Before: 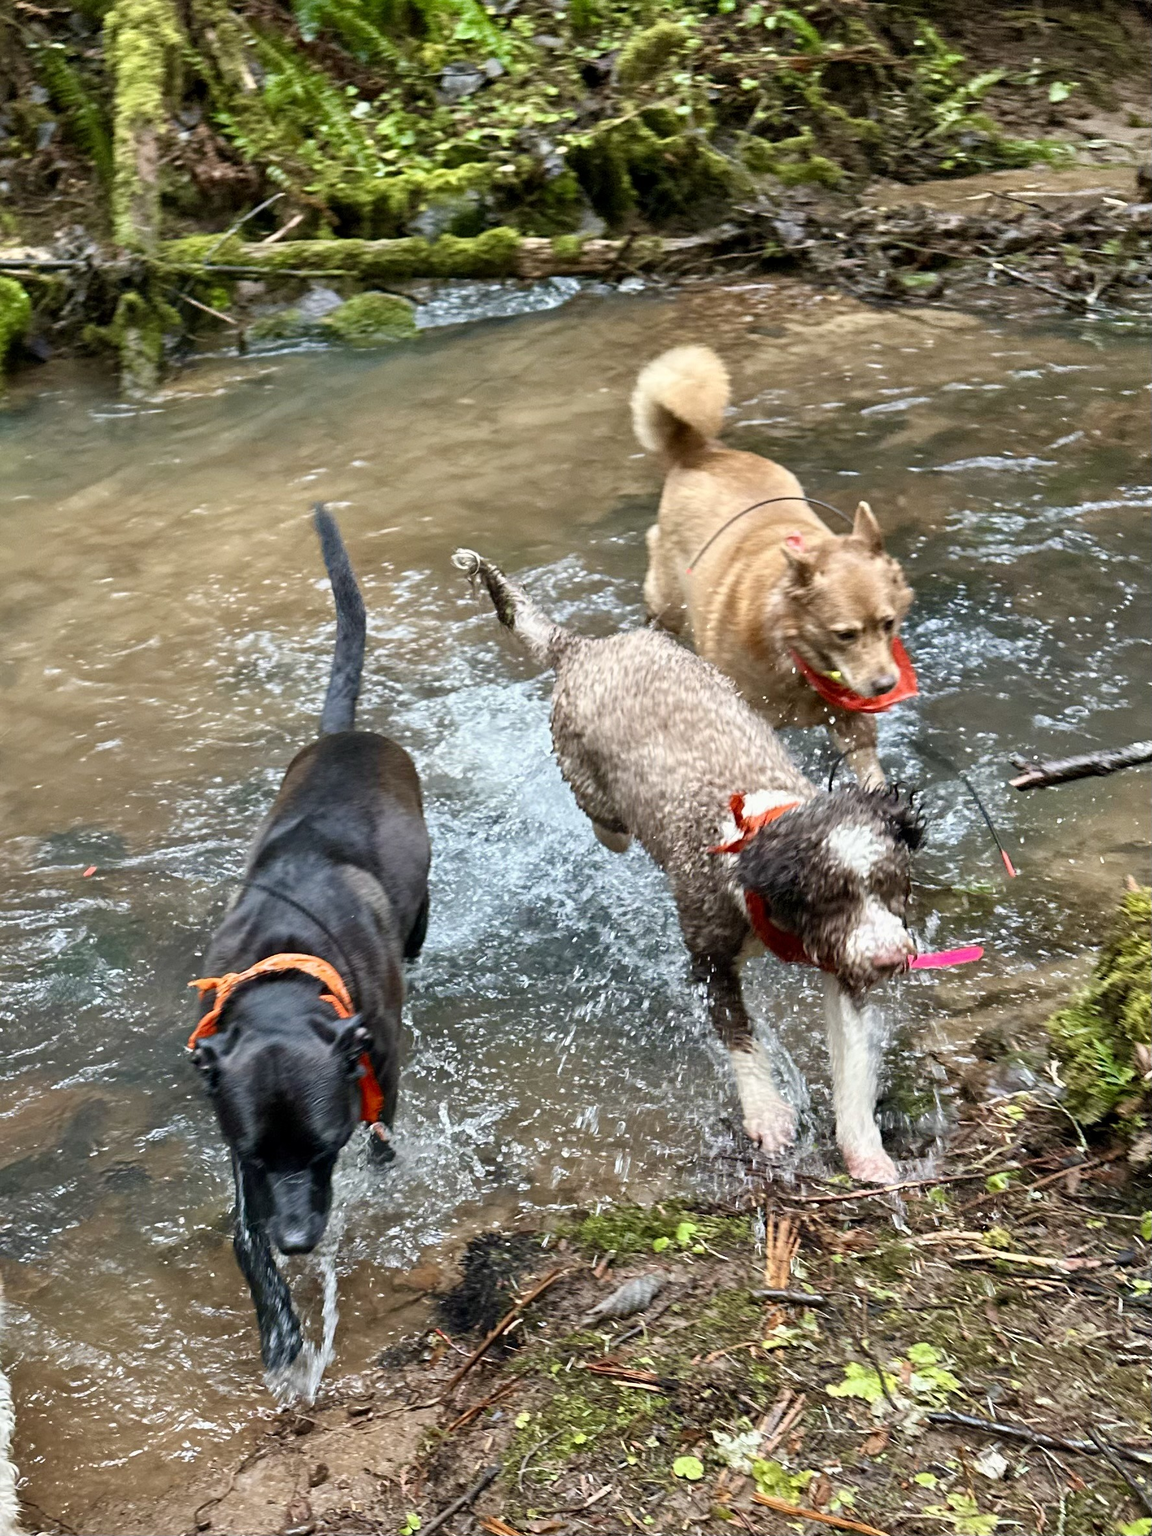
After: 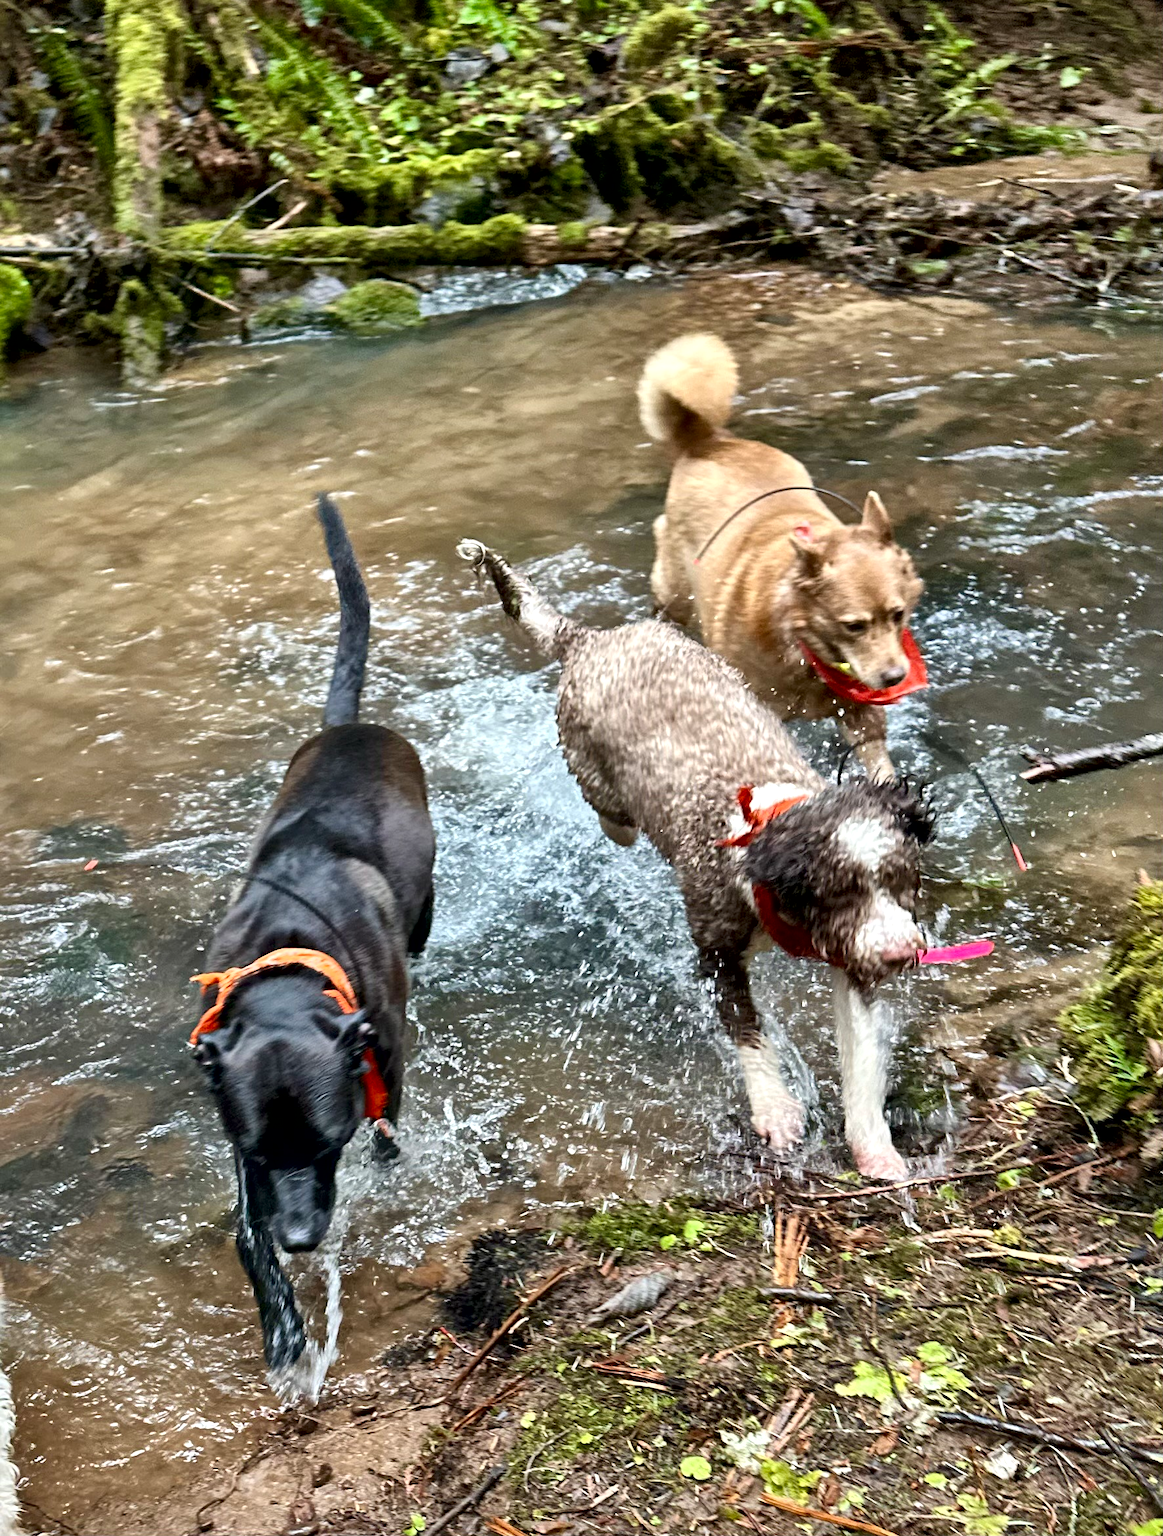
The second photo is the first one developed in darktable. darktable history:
local contrast: mode bilateral grid, contrast 25, coarseness 60, detail 151%, midtone range 0.2
color correction: highlights a* -0.137, highlights b* 0.137
crop: top 1.049%, right 0.001%
